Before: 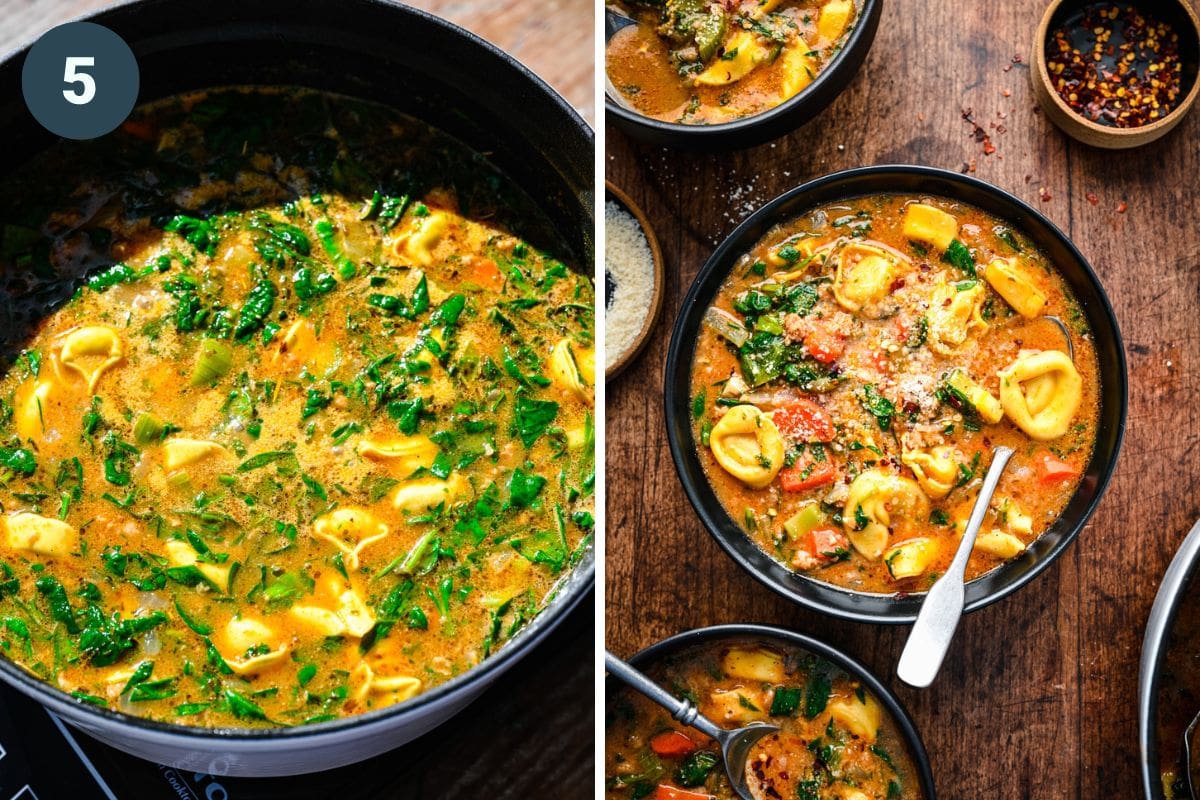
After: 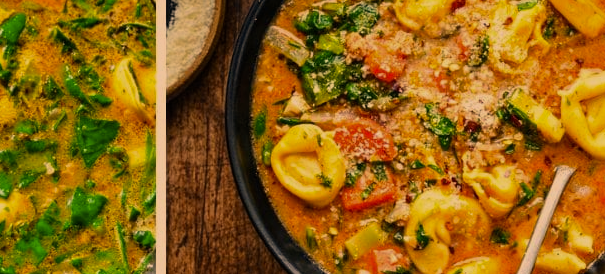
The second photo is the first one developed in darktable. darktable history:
crop: left 36.589%, top 35.18%, right 12.97%, bottom 30.538%
exposure: black level correction 0, exposure -0.725 EV, compensate highlight preservation false
color correction: highlights a* 14.83, highlights b* 31.57
base curve: preserve colors none
